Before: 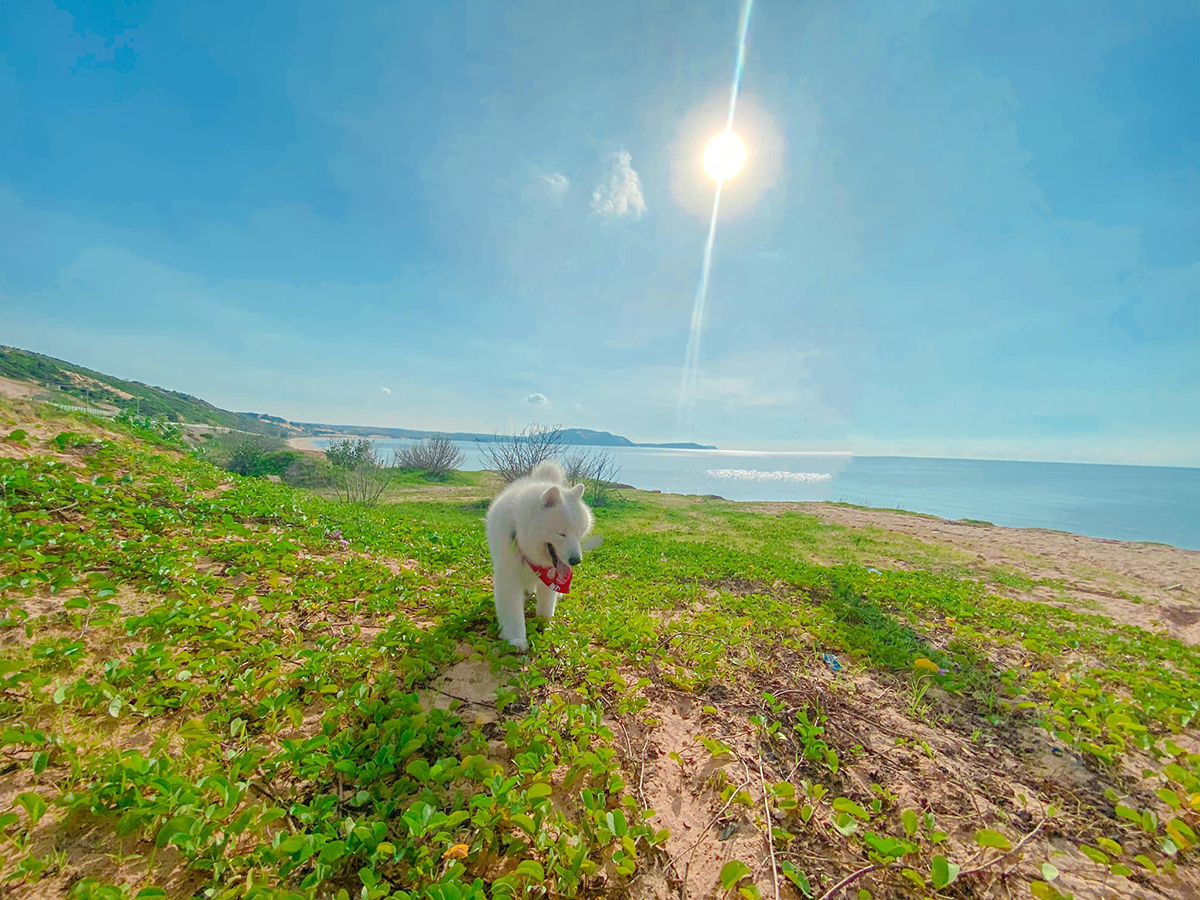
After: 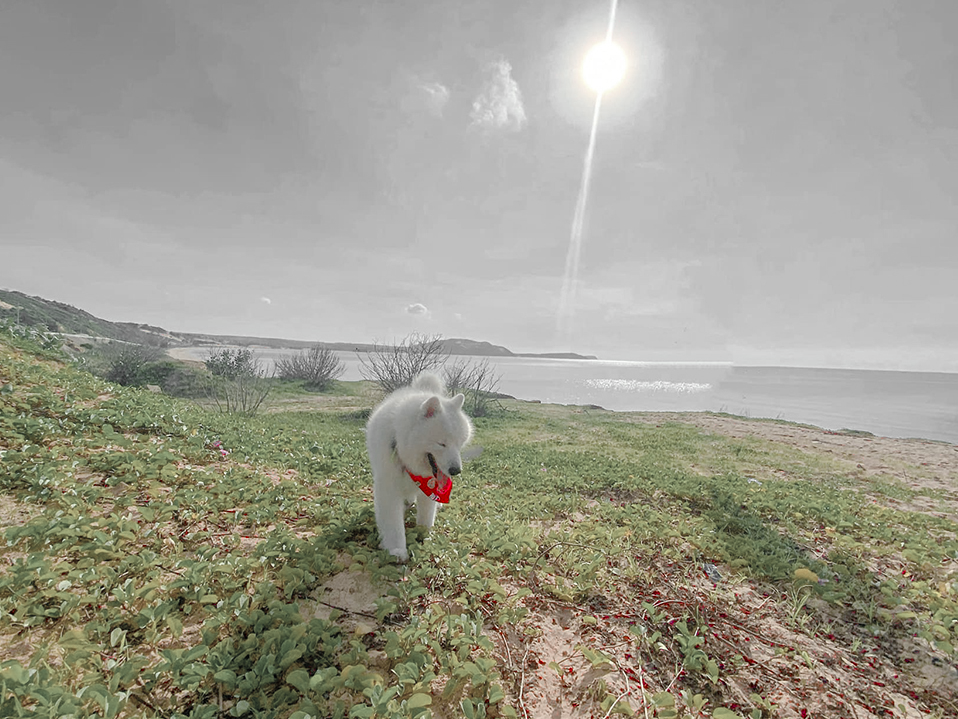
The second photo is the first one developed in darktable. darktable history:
color zones: curves: ch1 [(0, 0.831) (0.08, 0.771) (0.157, 0.268) (0.241, 0.207) (0.562, -0.005) (0.714, -0.013) (0.876, 0.01) (1, 0.831)]
color balance rgb: perceptual saturation grading › global saturation 20%, perceptual saturation grading › highlights -25%, perceptual saturation grading › shadows 25%
crop and rotate: left 10.071%, top 10.071%, right 10.02%, bottom 10.02%
